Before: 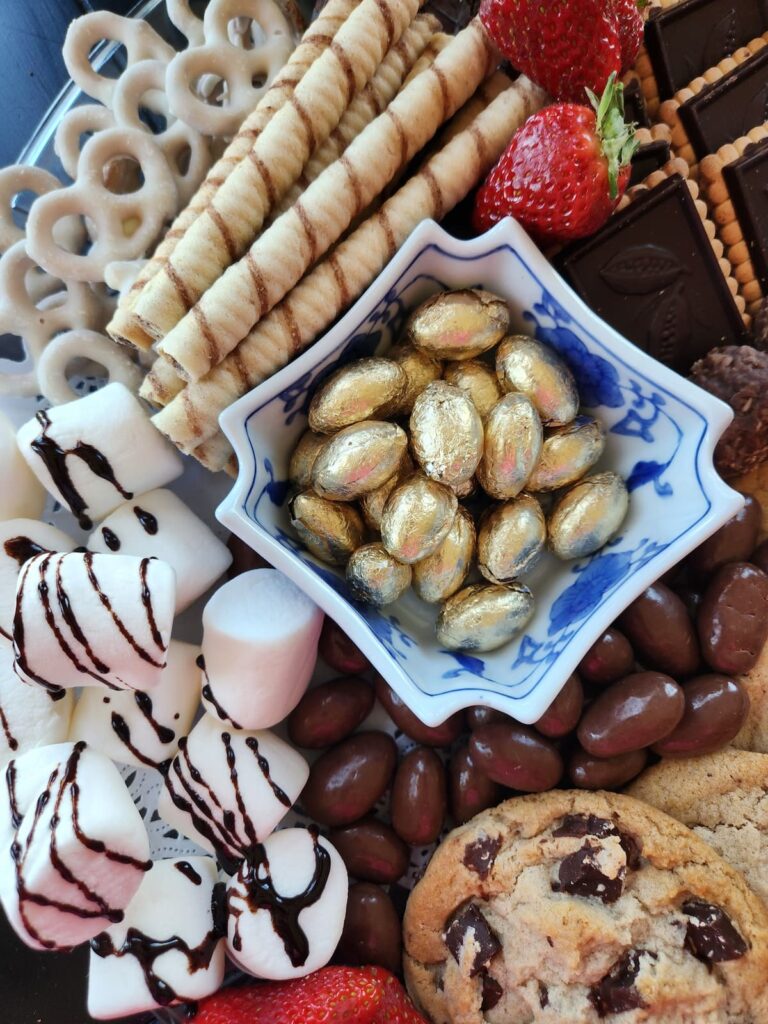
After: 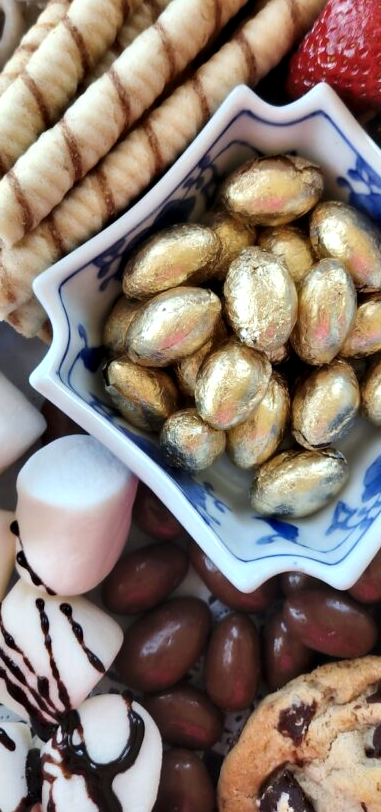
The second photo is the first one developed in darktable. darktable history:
exposure: black level correction -0.004, exposure 0.048 EV, compensate highlight preservation false
contrast equalizer: y [[0.514, 0.573, 0.581, 0.508, 0.5, 0.5], [0.5 ×6], [0.5 ×6], [0 ×6], [0 ×6]]
crop and rotate: angle 0.02°, left 24.285%, top 13.164%, right 26.059%, bottom 7.486%
